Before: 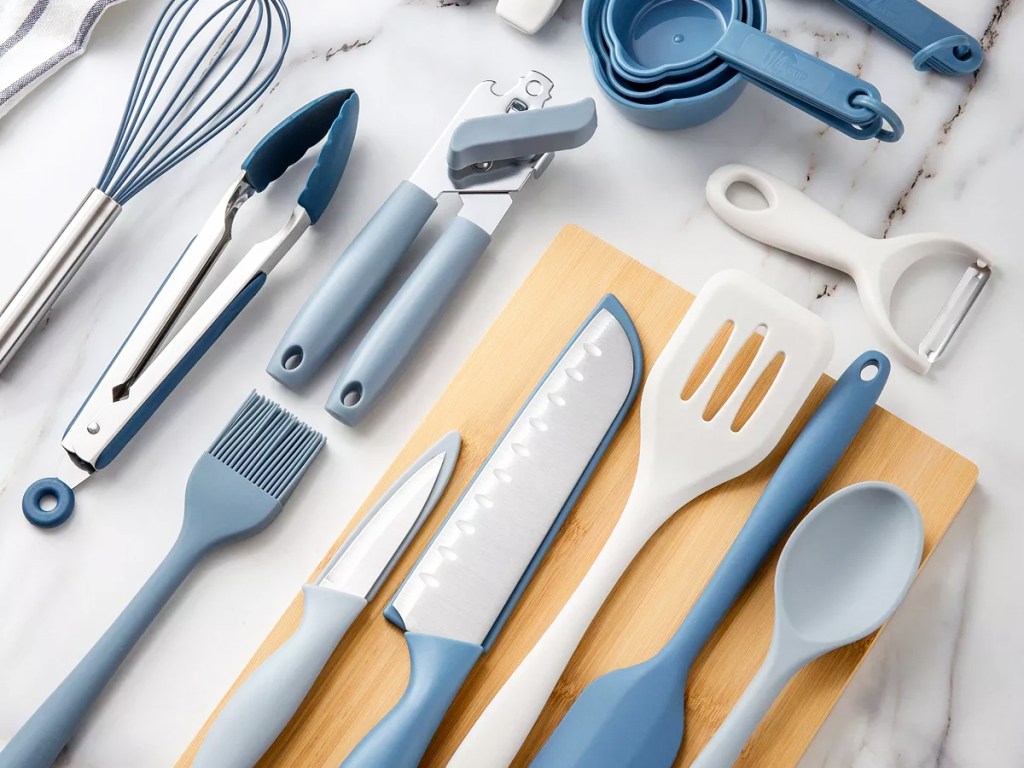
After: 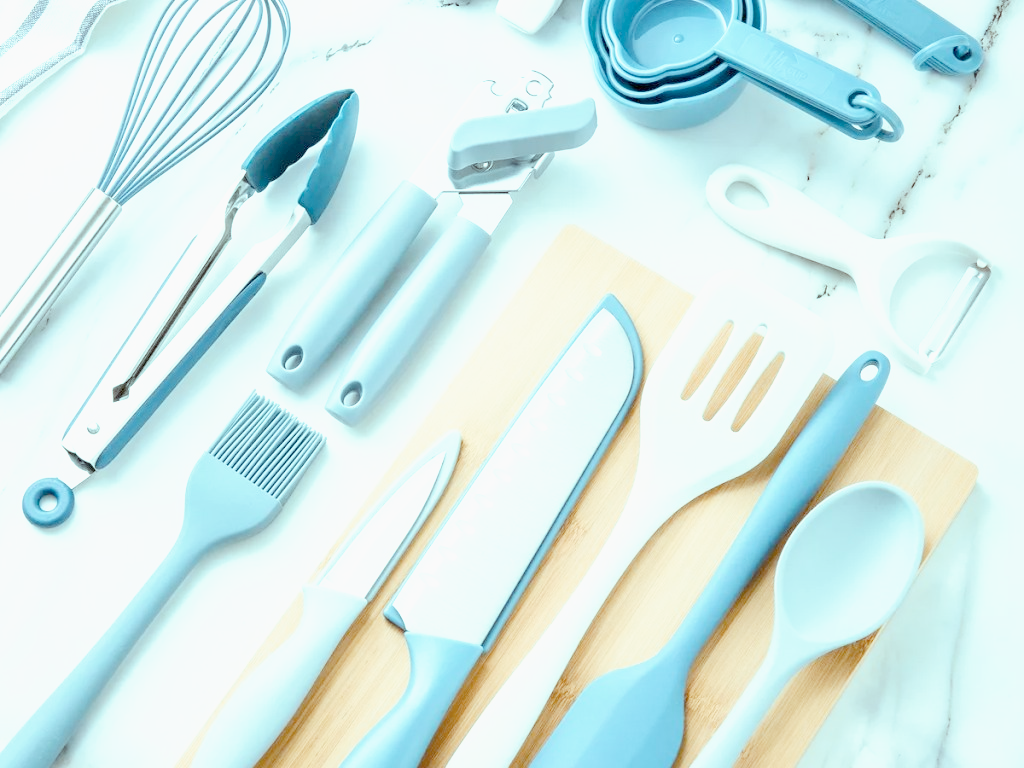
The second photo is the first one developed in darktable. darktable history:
tone curve: curves: ch0 [(0, 0) (0.003, 0.001) (0.011, 0.005) (0.025, 0.011) (0.044, 0.02) (0.069, 0.031) (0.1, 0.045) (0.136, 0.077) (0.177, 0.124) (0.224, 0.181) (0.277, 0.245) (0.335, 0.316) (0.399, 0.393) (0.468, 0.477) (0.543, 0.568) (0.623, 0.666) (0.709, 0.771) (0.801, 0.871) (0.898, 0.965) (1, 1)], preserve colors none
color look up table: target L [88.27, 79.3, 69.06, 64.83, 53.29, 37.3, 198.35, 93.66, 90.4, 78.49, 80.16, 68.18, 67.45, 66.5, 67.79, 59.09, 51.69, 53.83, 50.6, 40.3, 32.04, 85.68, 74.9, 56.73, 52.93, 53.34, 54.52, 48.28, 36.26, 28.42, 24.43, 20.78, 13.81, 11.07, 81.87, 81.96, 81.5, 81.39, 72.25, 66.22, 54.48, 48.43, 0 ×7], target a [-13.44, -12.13, -23.78, -48.53, -42.7, -14.45, 0, -0.001, -14.11, 4.21, -7.597, 28.59, 18.46, 9.22, -9.382, 31.18, 41.57, 36.98, 38.09, 37.09, 10.41, -13.48, -10.56, -1.684, 33.11, 17.43, -9.814, -4.996, 6.937, -2.345, 12.28, -2.774, -1.6, -3.792, -14.71, -20.32, -17.78, -15.79, -39.61, -27.39, -19.63, -12.37, 0 ×7], target b [-2.961, -4.312, 44.29, 18.64, 23.2, 16.48, 0.001, 0.004, -2.717, 62.68, -3.64, 53.21, 55.73, 10.03, -3.203, 49.95, 28.3, 0.779, 19.7, 27.17, 12.12, -4.83, -4.289, -24.33, -8.904, -25.26, -46.51, -1.889, -44.49, -2.856, -12.7, -1.293, -2.488, -1.06, -4.921, -8.428, -7.506, -10.33, -9.107, -31.05, -30.11, -24.79, 0 ×7], num patches 42
